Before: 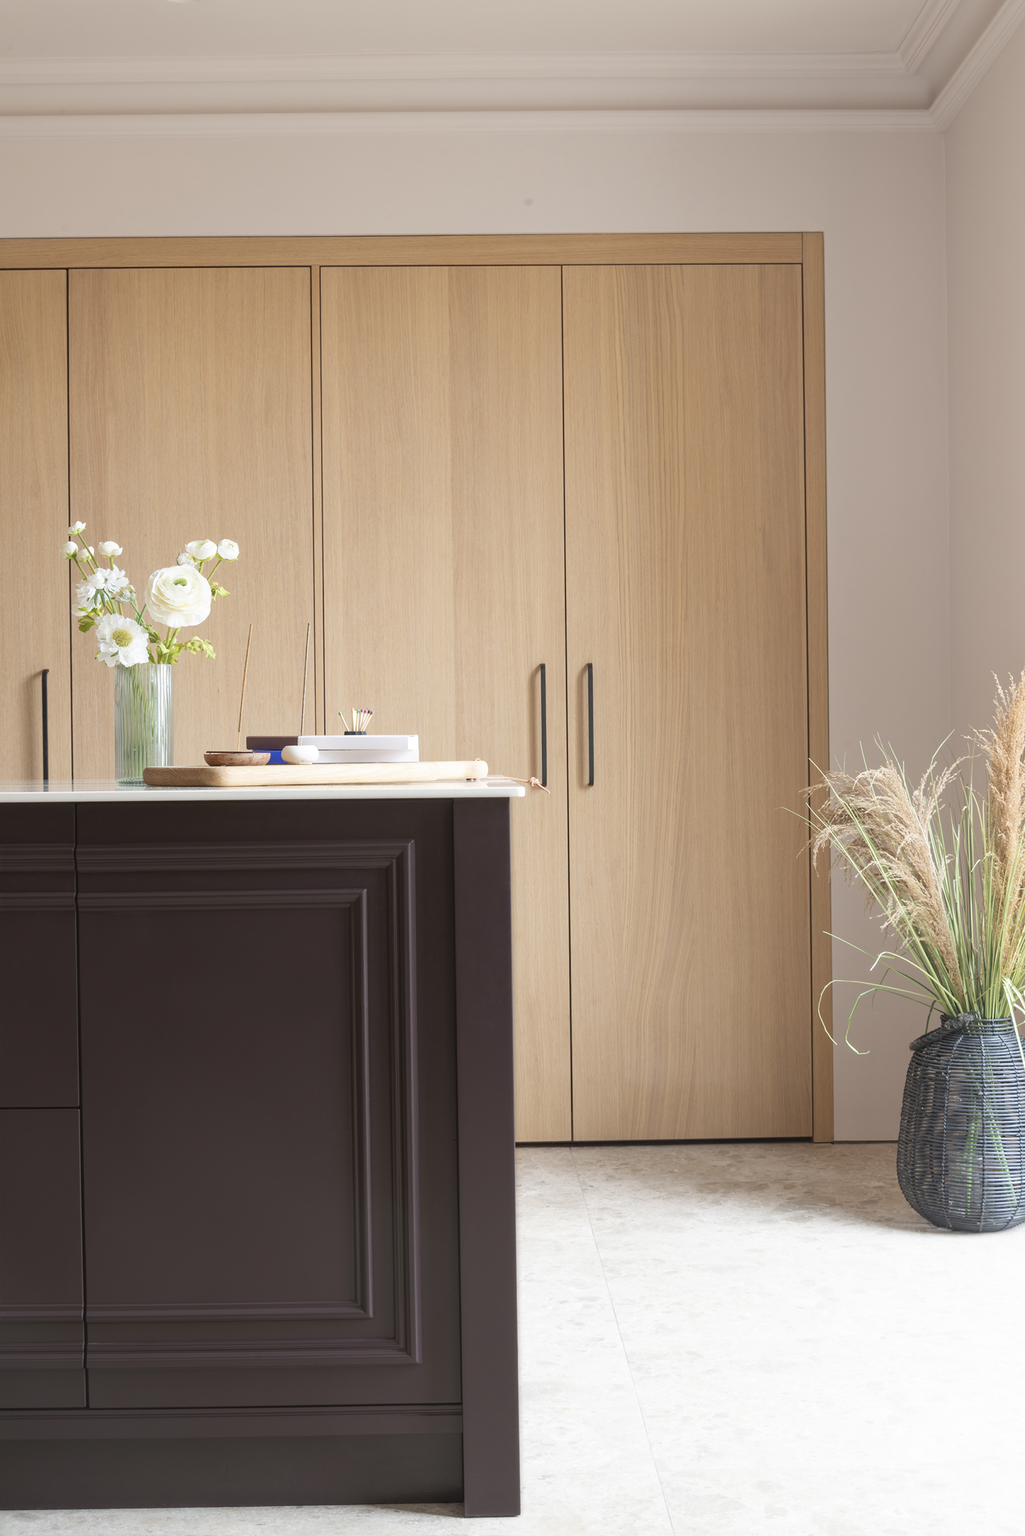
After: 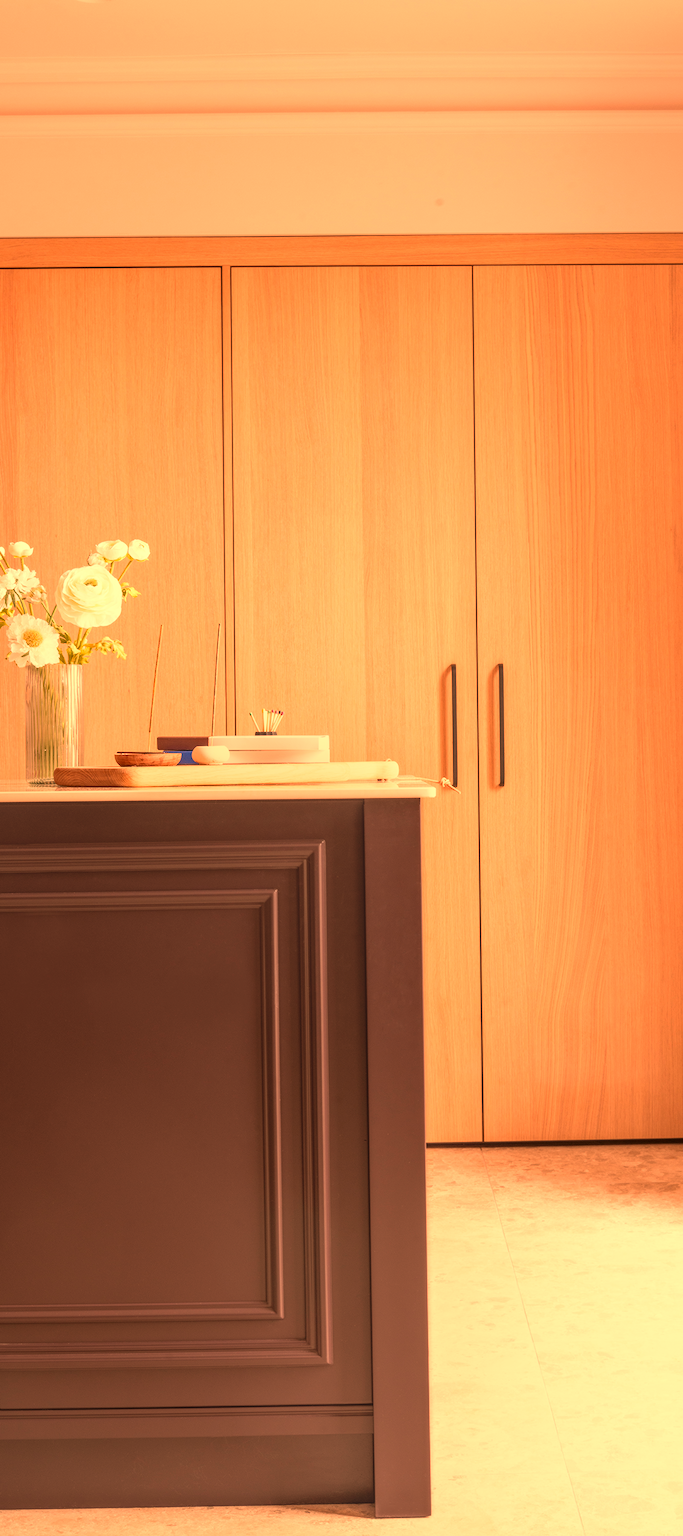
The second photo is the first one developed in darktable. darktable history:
white balance: red 1.467, blue 0.684
local contrast: highlights 0%, shadows 0%, detail 133%
crop and rotate: left 8.786%, right 24.548%
